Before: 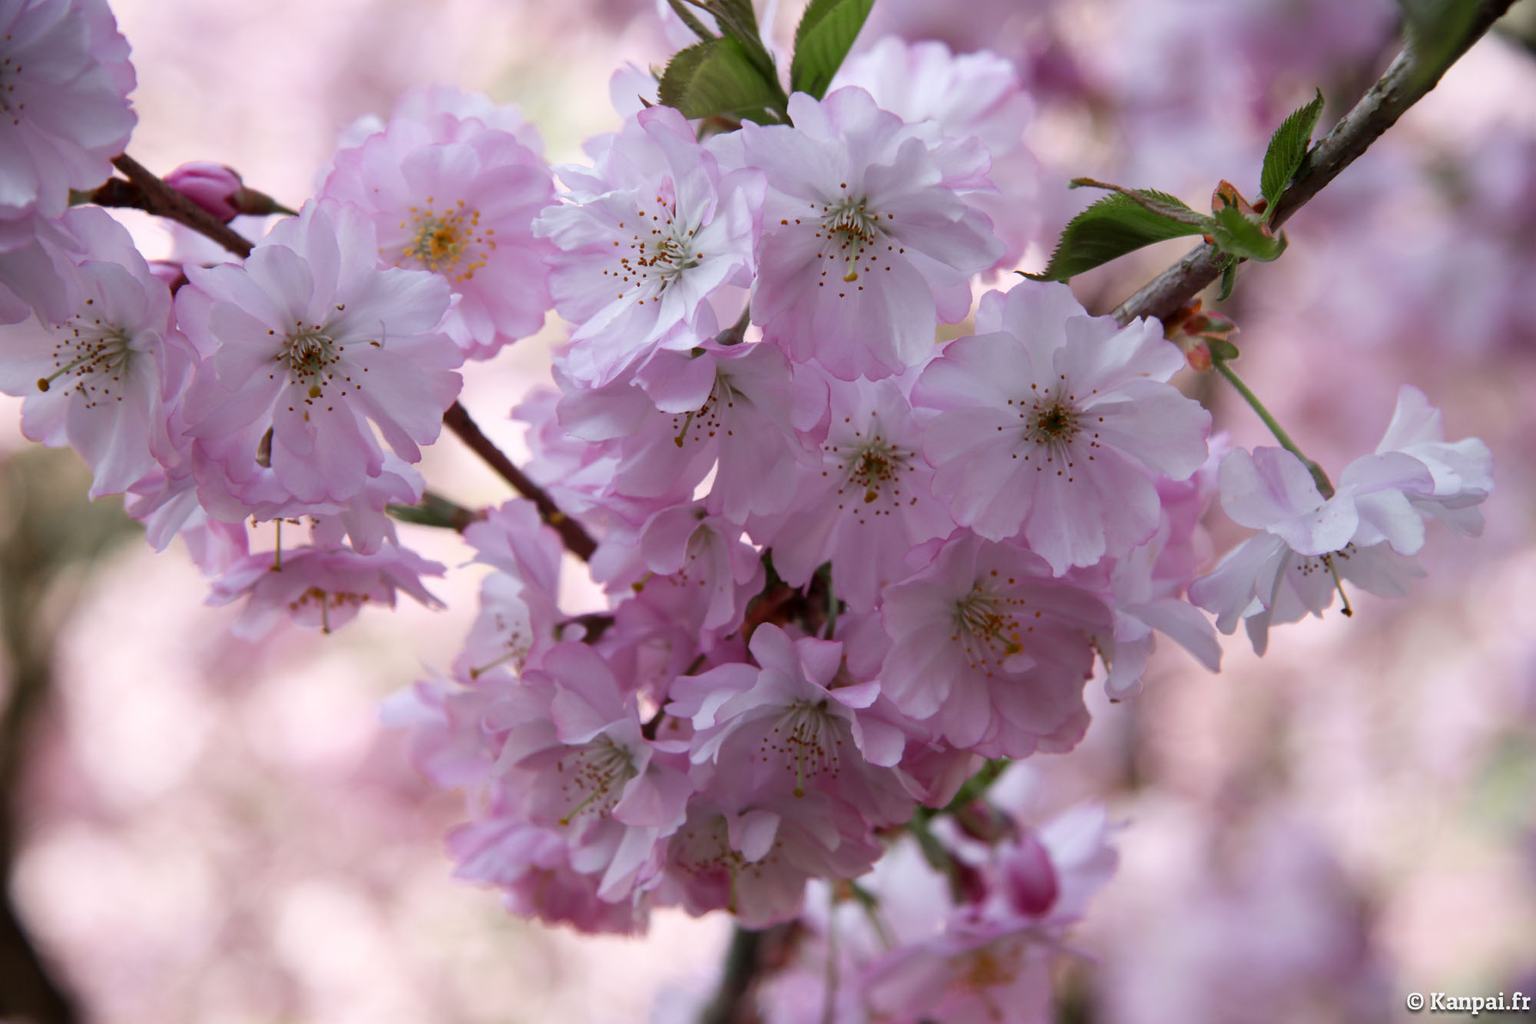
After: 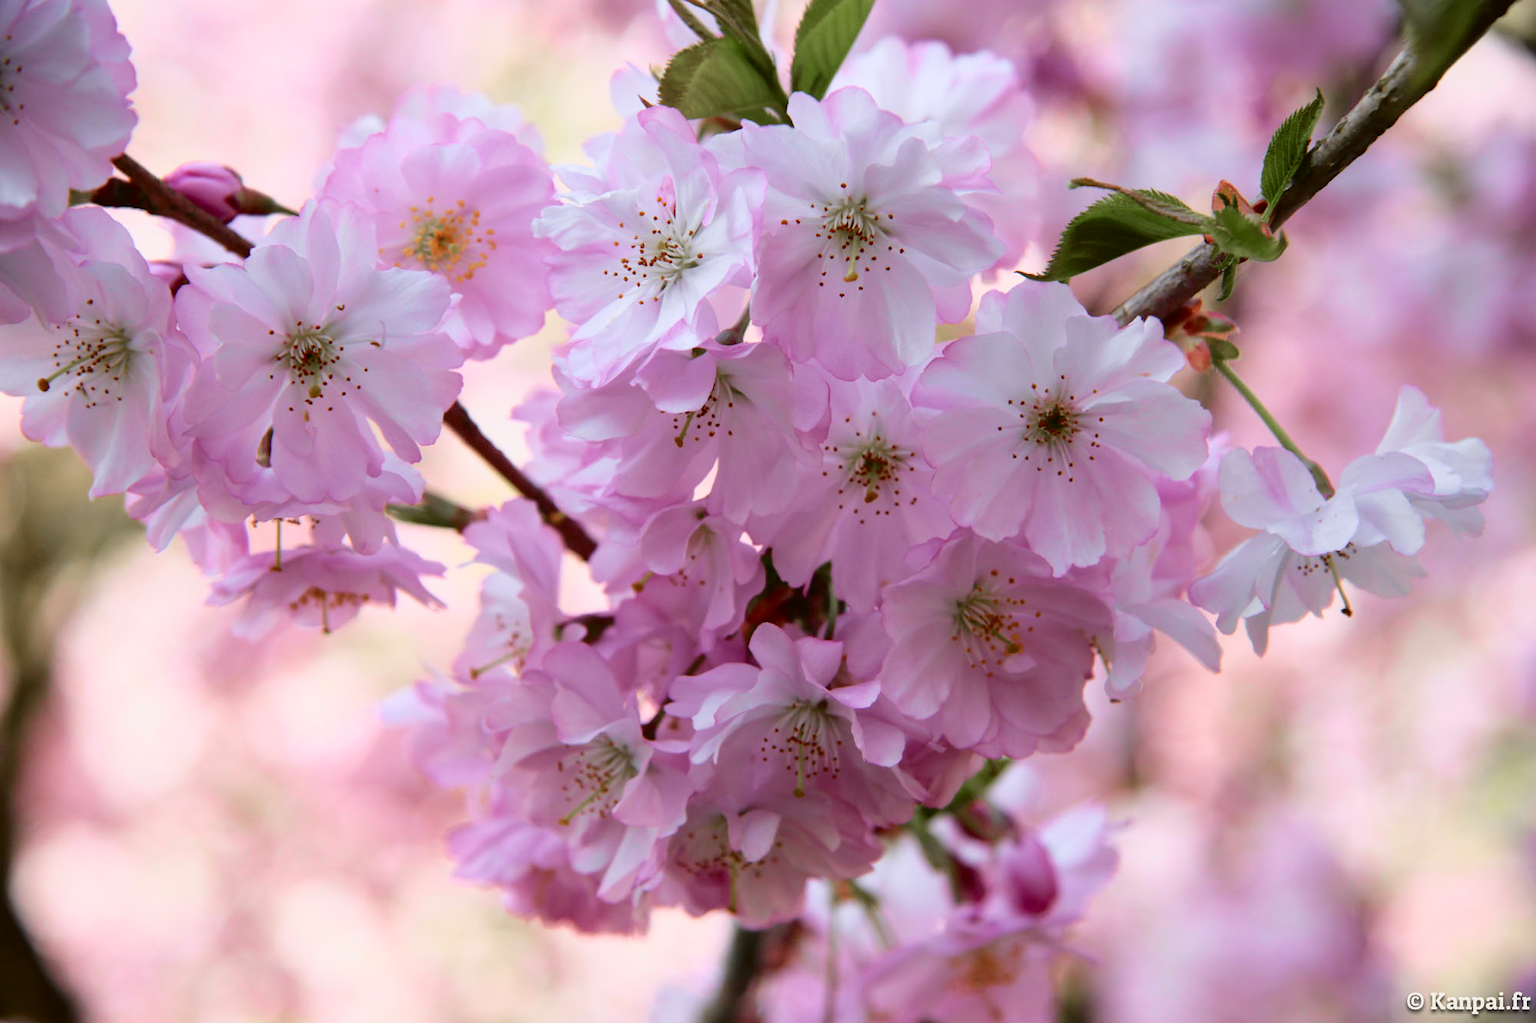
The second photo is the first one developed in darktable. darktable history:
tone curve: curves: ch0 [(0, 0.021) (0.049, 0.044) (0.152, 0.14) (0.328, 0.377) (0.473, 0.543) (0.641, 0.705) (0.85, 0.894) (1, 0.969)]; ch1 [(0, 0) (0.302, 0.331) (0.427, 0.433) (0.472, 0.47) (0.502, 0.503) (0.527, 0.524) (0.564, 0.591) (0.602, 0.632) (0.677, 0.701) (0.859, 0.885) (1, 1)]; ch2 [(0, 0) (0.33, 0.301) (0.447, 0.44) (0.487, 0.496) (0.502, 0.516) (0.535, 0.563) (0.565, 0.6) (0.618, 0.629) (1, 1)], color space Lab, independent channels, preserve colors none
